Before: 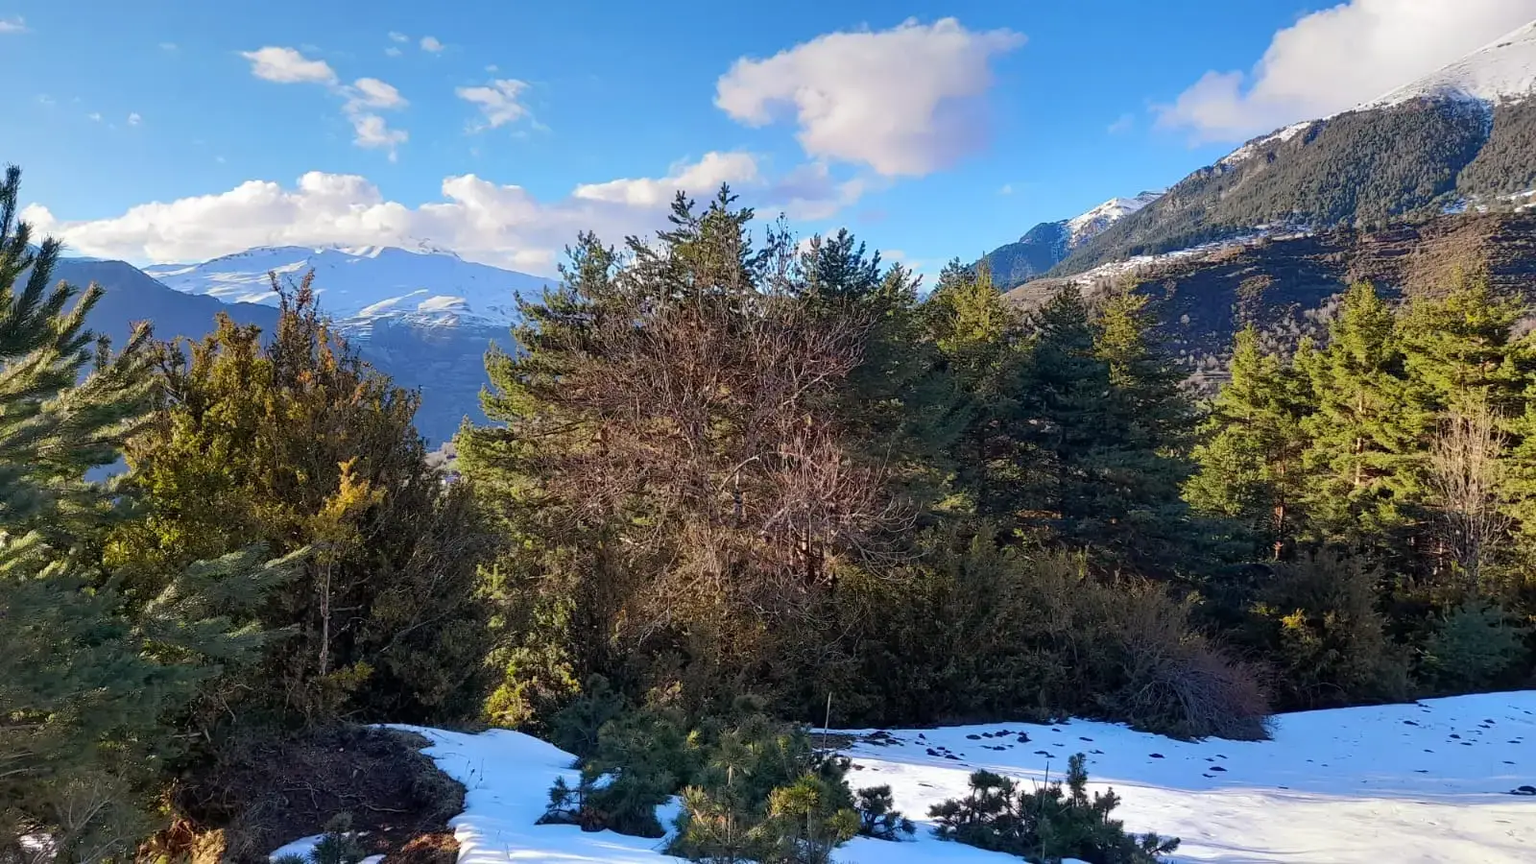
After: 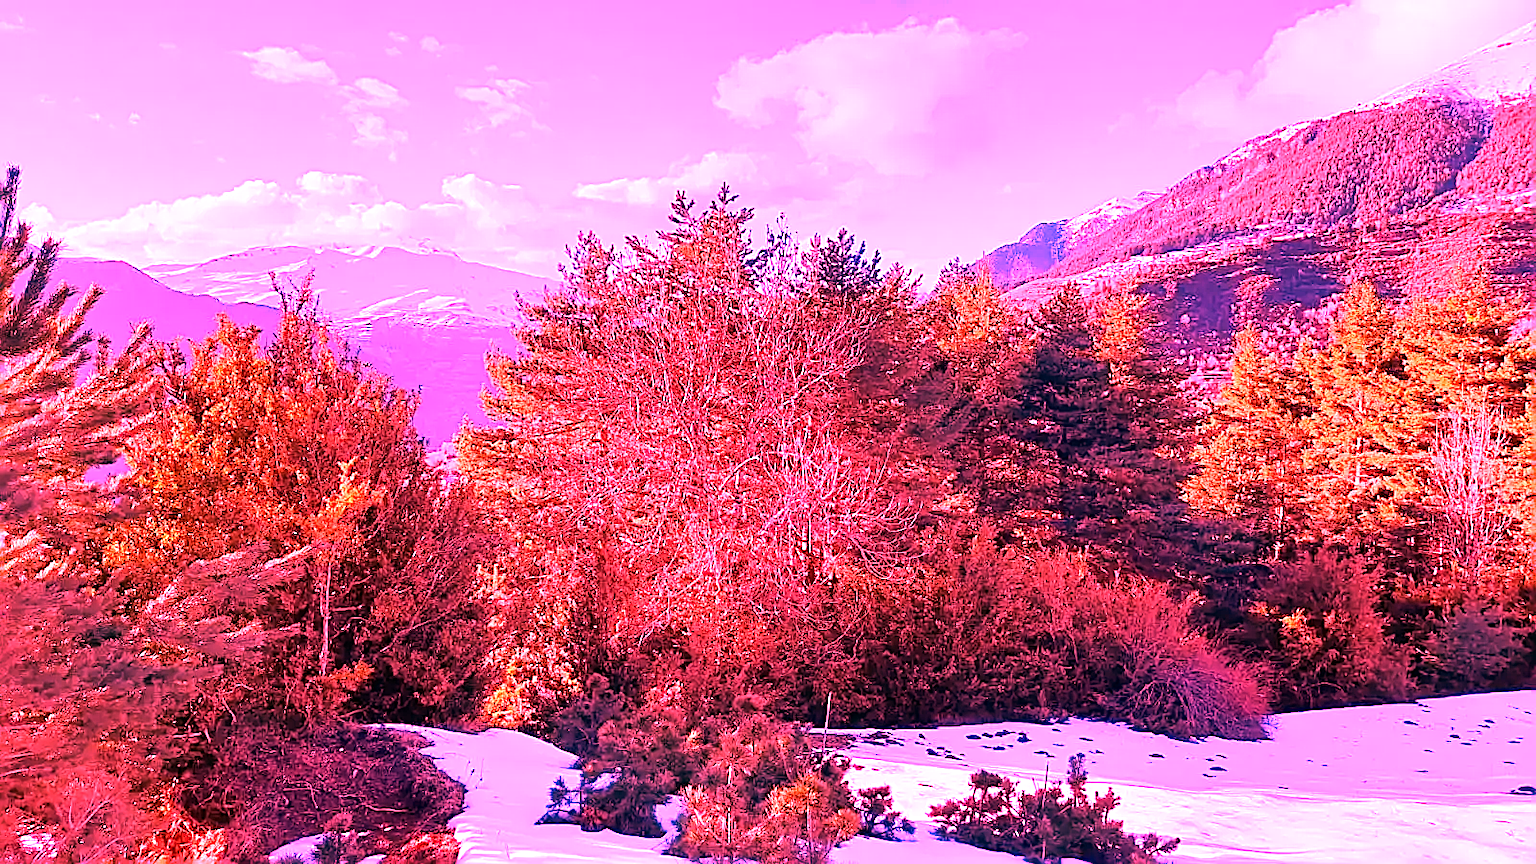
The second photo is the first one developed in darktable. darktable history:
sharpen: on, module defaults
white balance: red 4.26, blue 1.802
